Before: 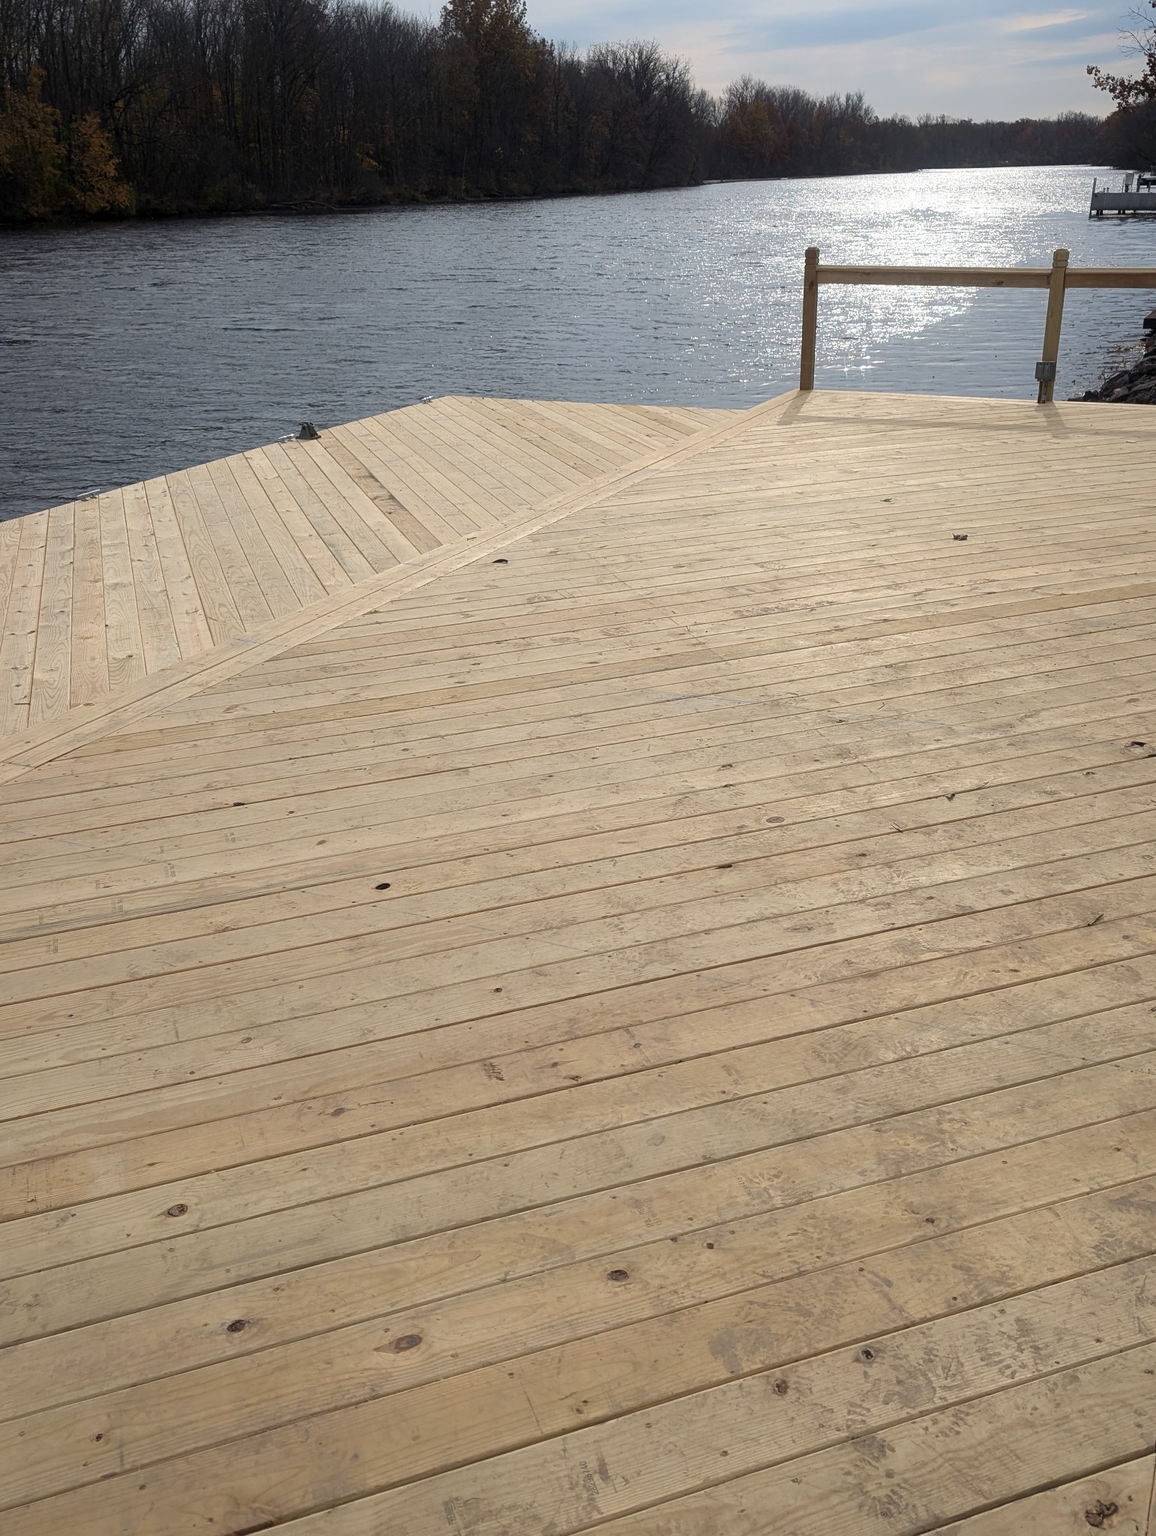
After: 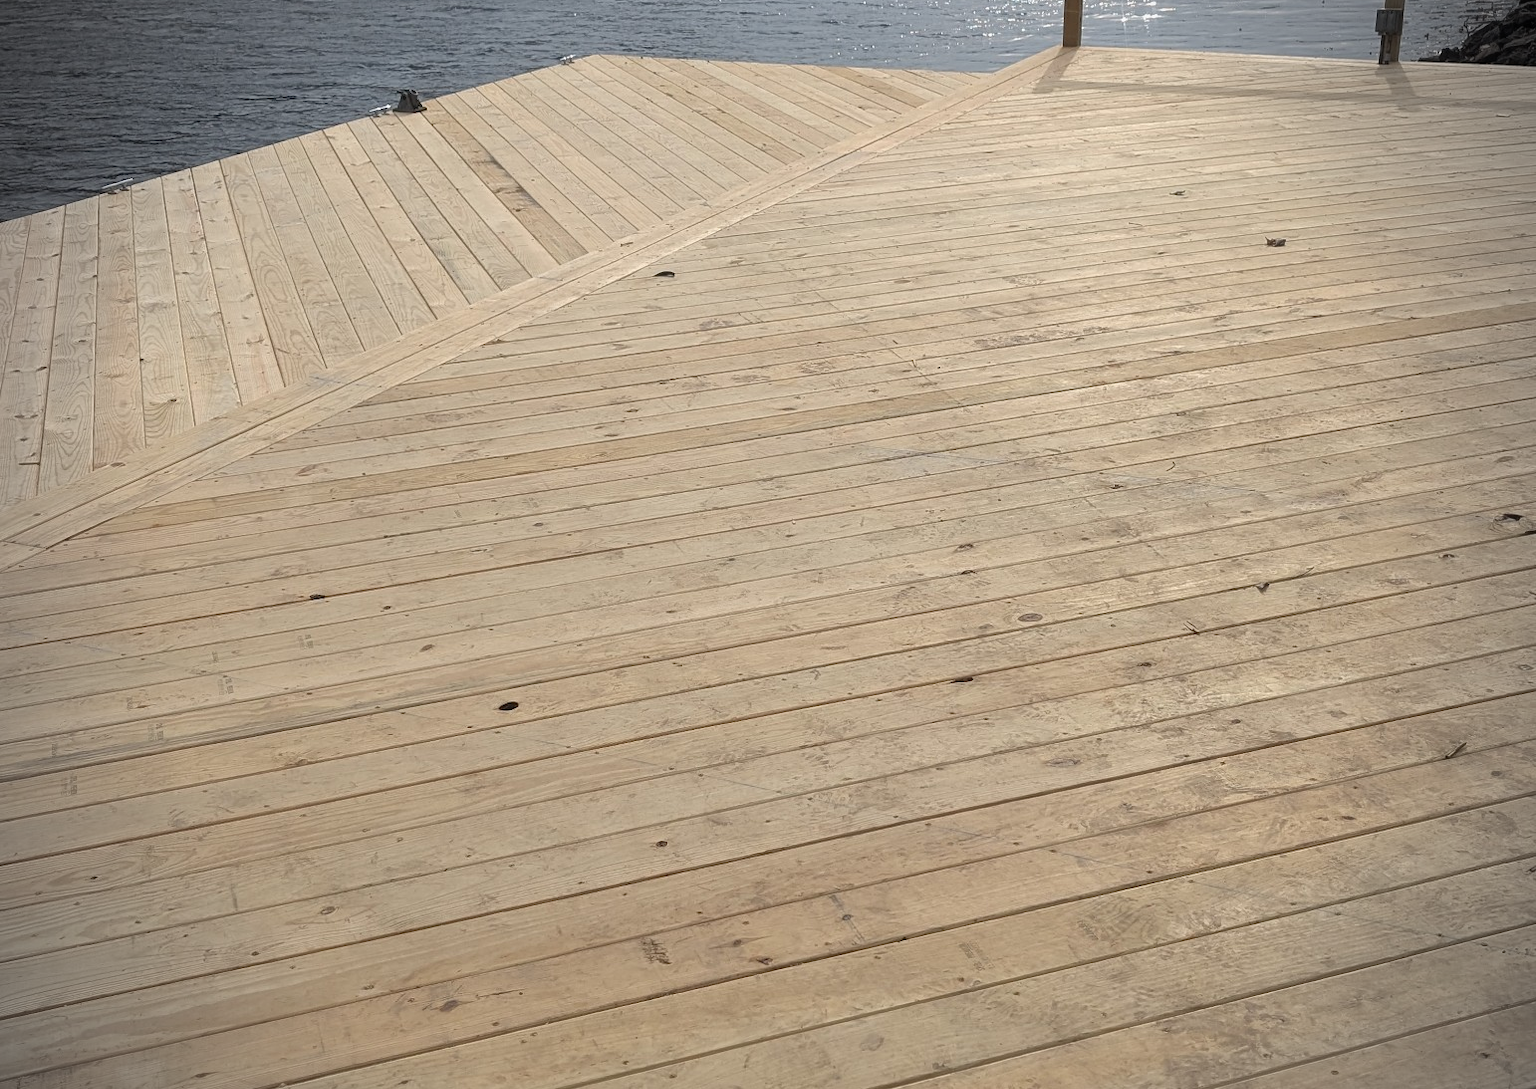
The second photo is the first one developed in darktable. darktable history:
vignetting: brightness -0.616, saturation -0.682
crop and rotate: top 23.108%, bottom 23.464%
